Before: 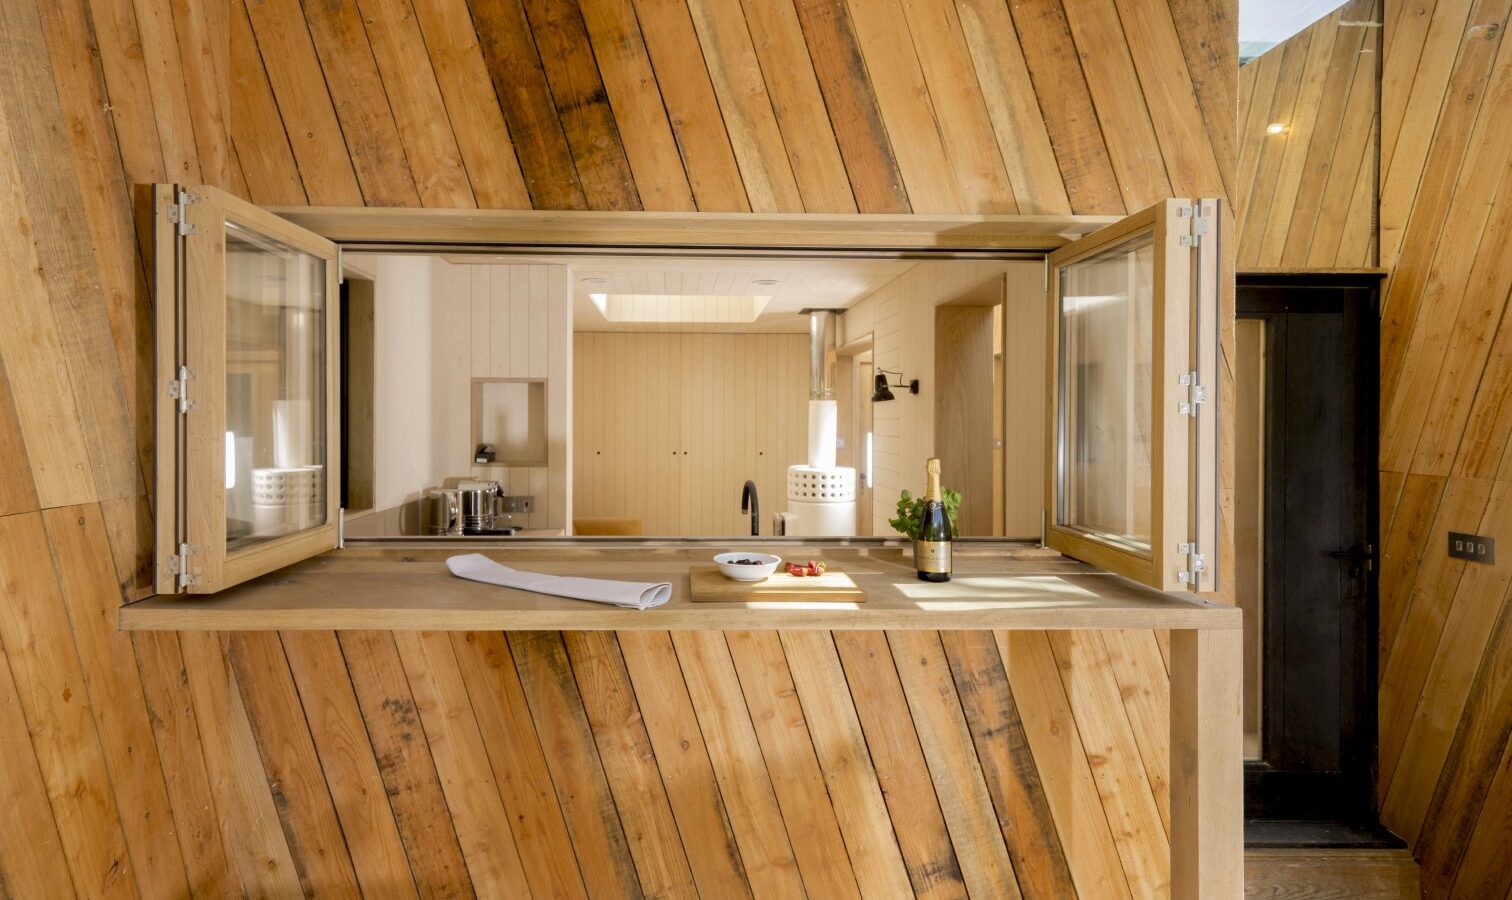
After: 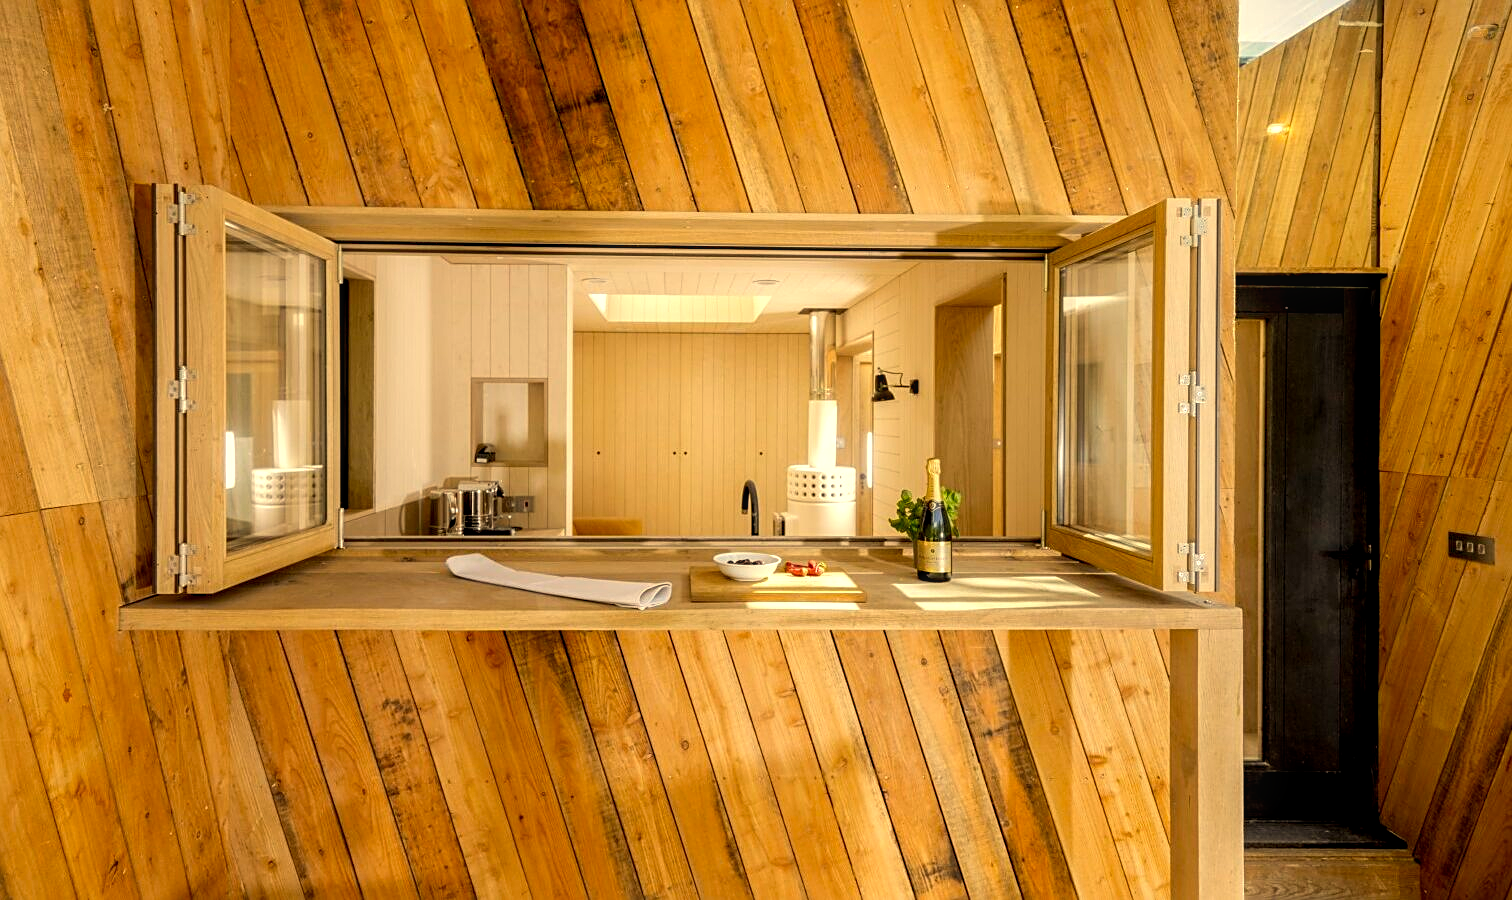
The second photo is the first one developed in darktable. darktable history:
sharpen: on, module defaults
levels: white 99.94%, levels [0, 0.476, 0.951]
color correction: highlights a* 2.59, highlights b* 22.94
local contrast: on, module defaults
